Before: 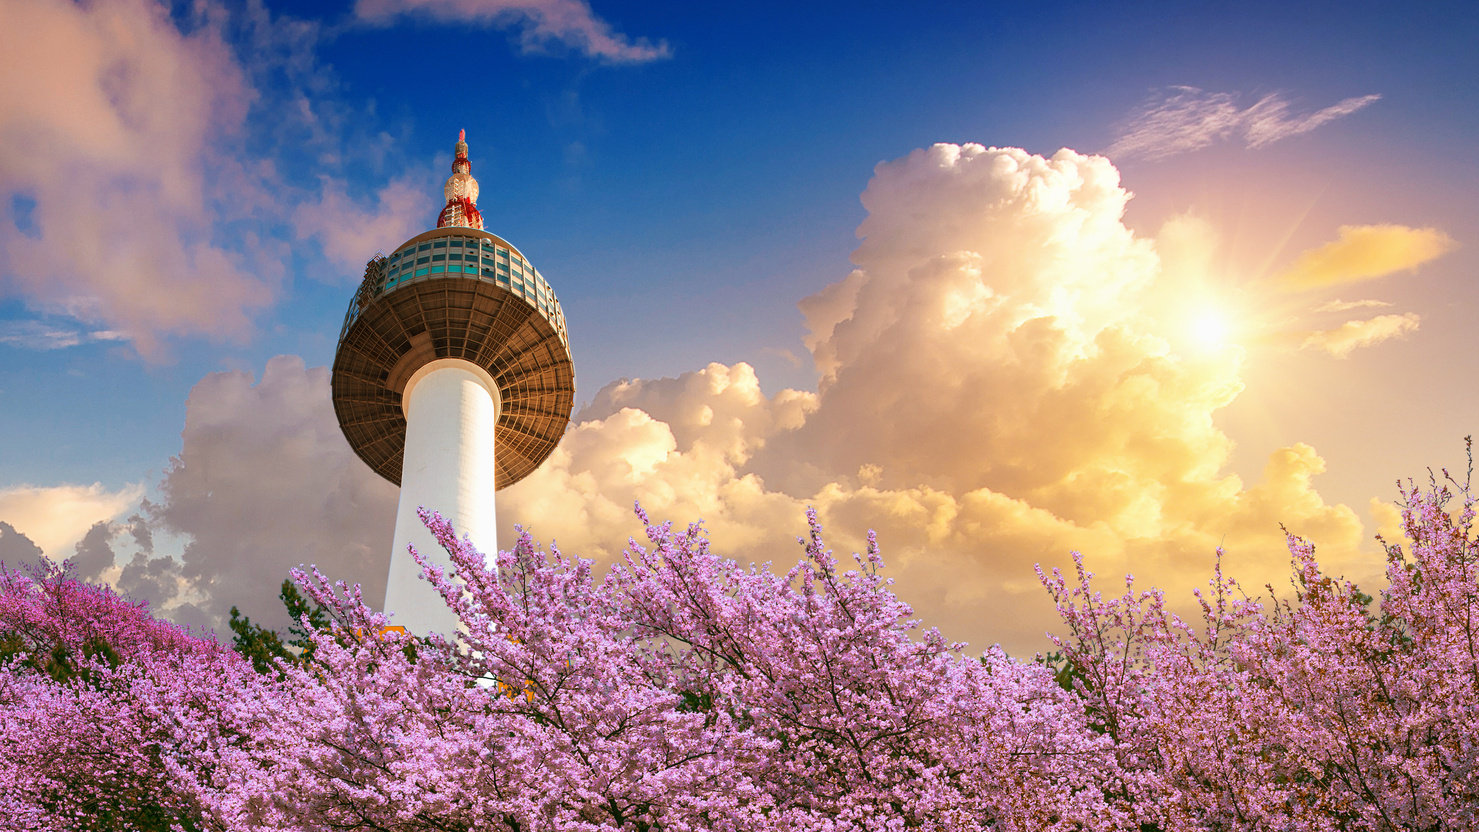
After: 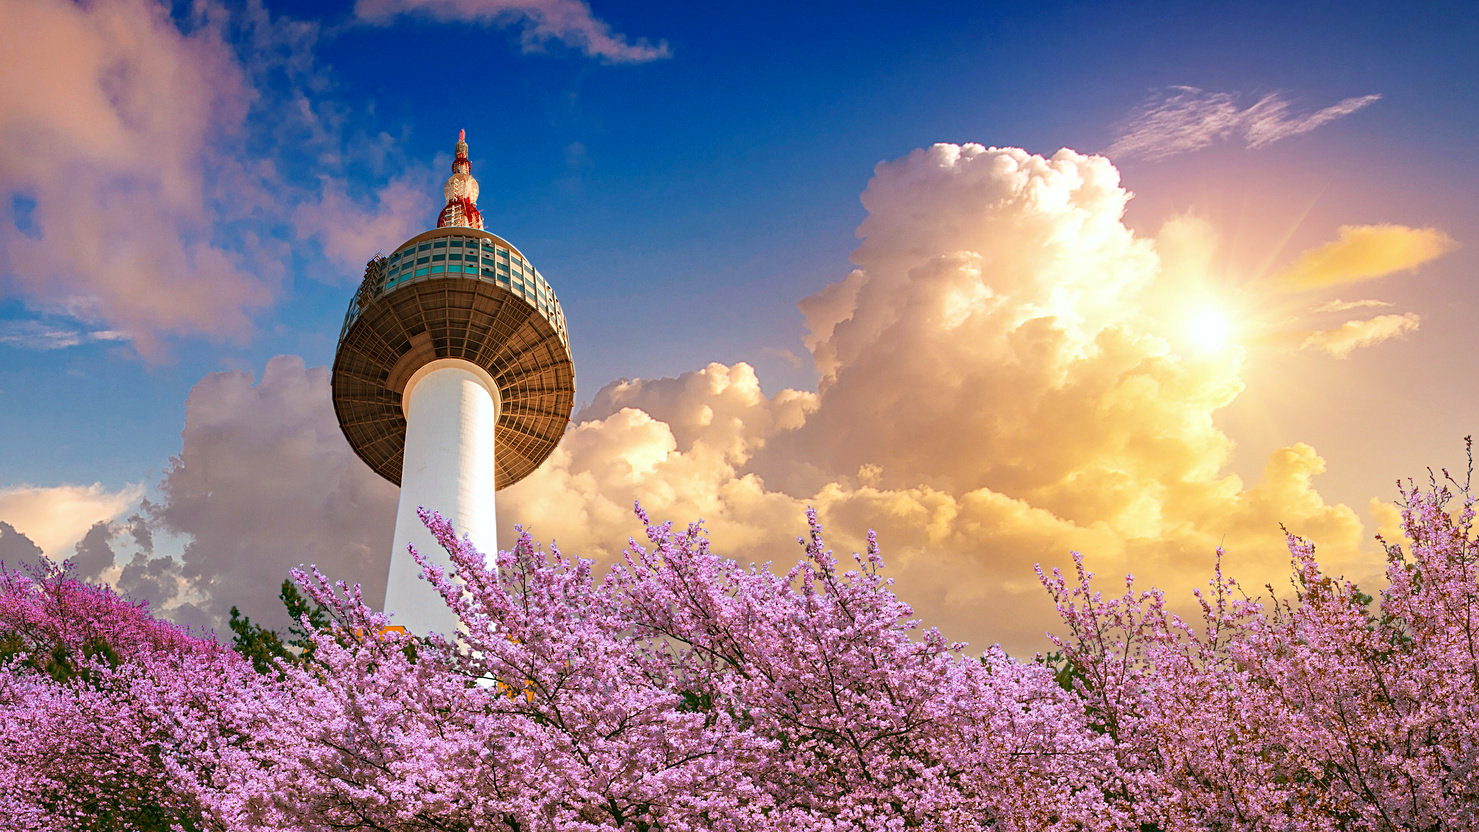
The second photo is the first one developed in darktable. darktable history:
sharpen: amount 0.2
haze removal: compatibility mode true, adaptive false
